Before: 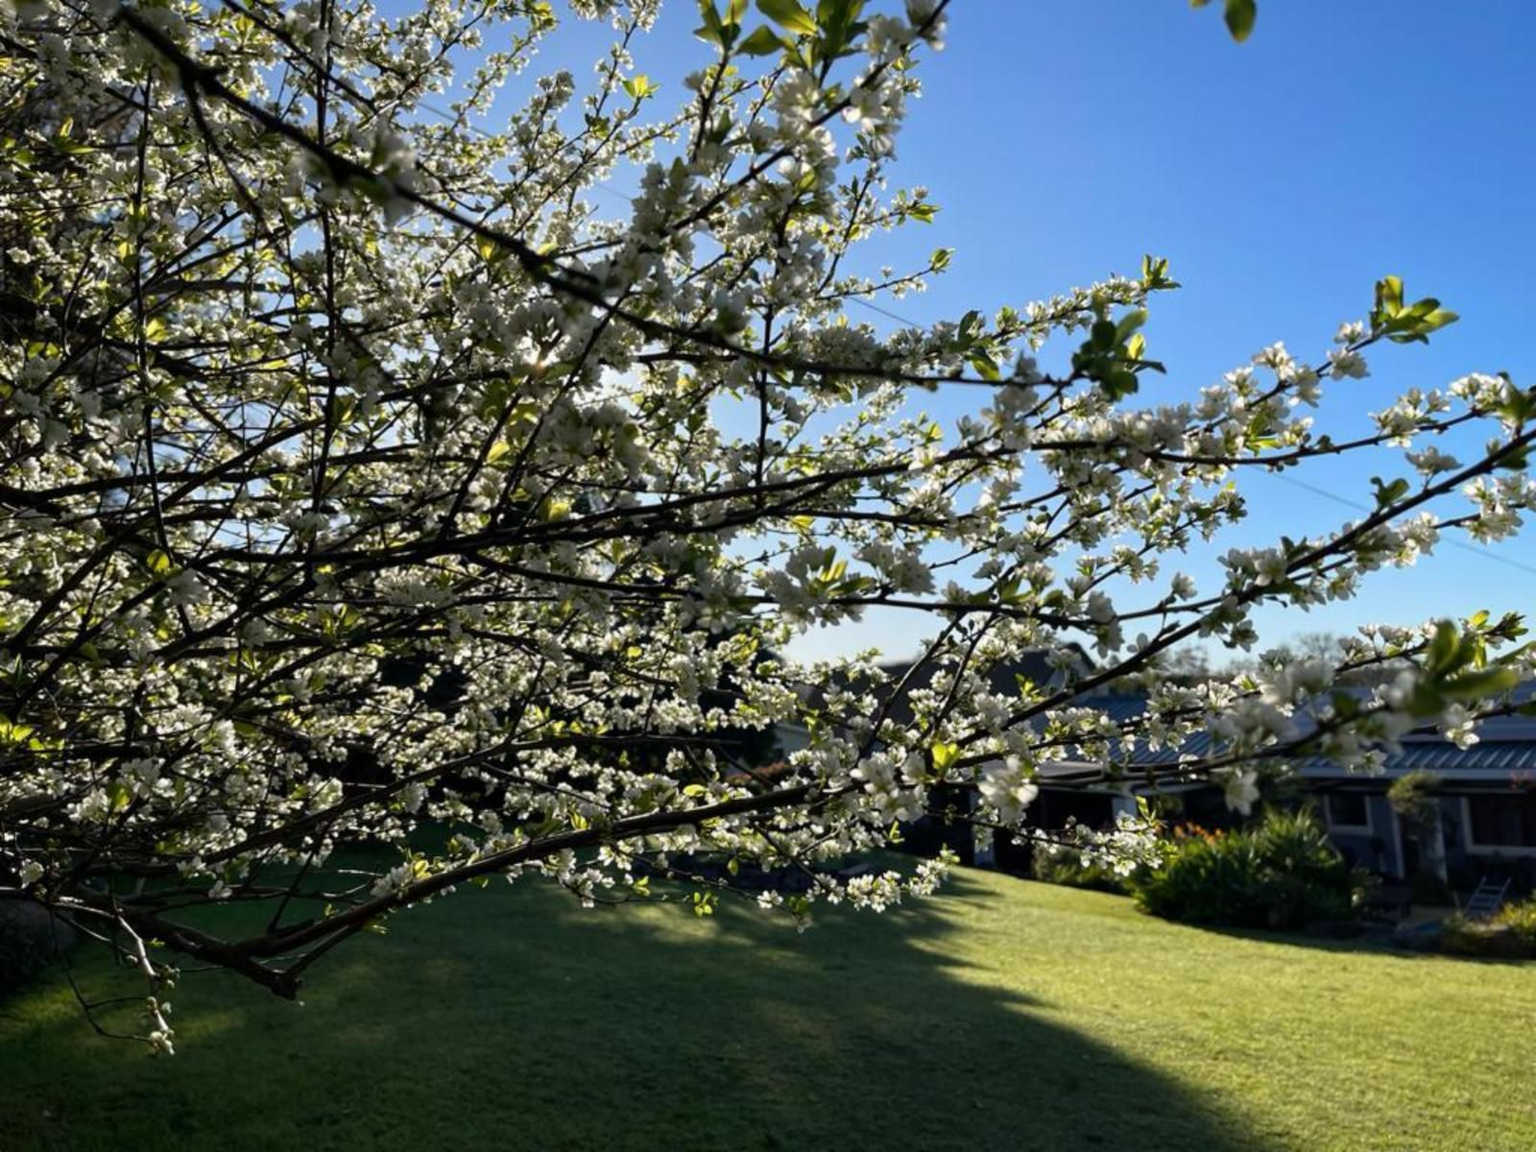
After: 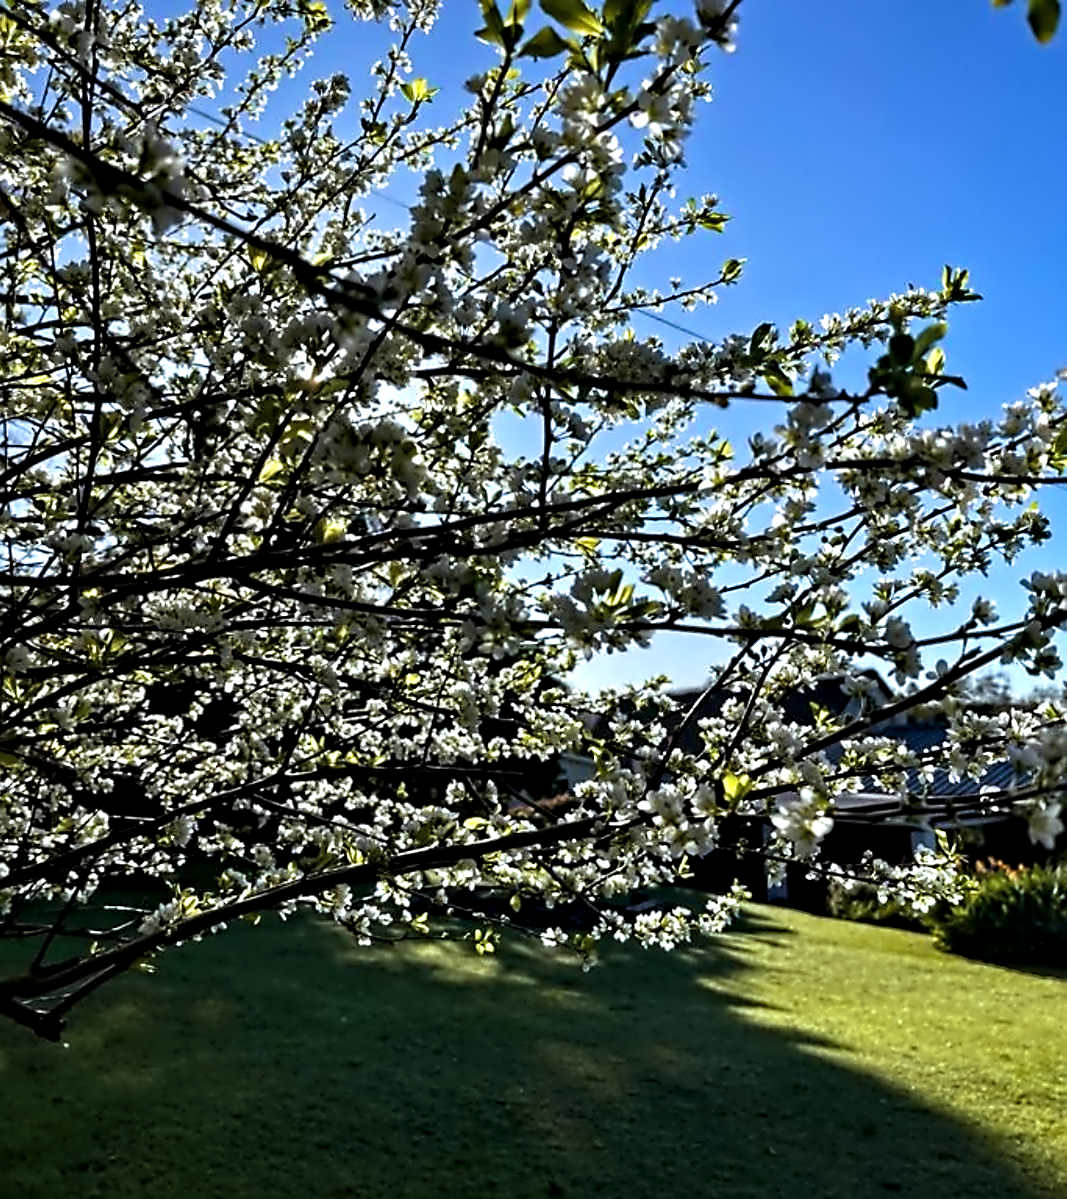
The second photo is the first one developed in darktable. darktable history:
color balance rgb: power › luminance -3.94%, power › chroma 0.563%, power › hue 38.82°, perceptual saturation grading › global saturation 25.193%, global vibrance 19.335%
haze removal: compatibility mode true, adaptive false
crop and rotate: left 15.541%, right 17.712%
color correction: highlights b* -0.061, saturation 0.823
contrast equalizer: octaves 7, y [[0.5, 0.542, 0.583, 0.625, 0.667, 0.708], [0.5 ×6], [0.5 ×6], [0, 0.033, 0.067, 0.1, 0.133, 0.167], [0, 0.05, 0.1, 0.15, 0.2, 0.25]]
sharpen: on, module defaults
color calibration: x 0.37, y 0.382, temperature 4315.88 K
velvia: on, module defaults
